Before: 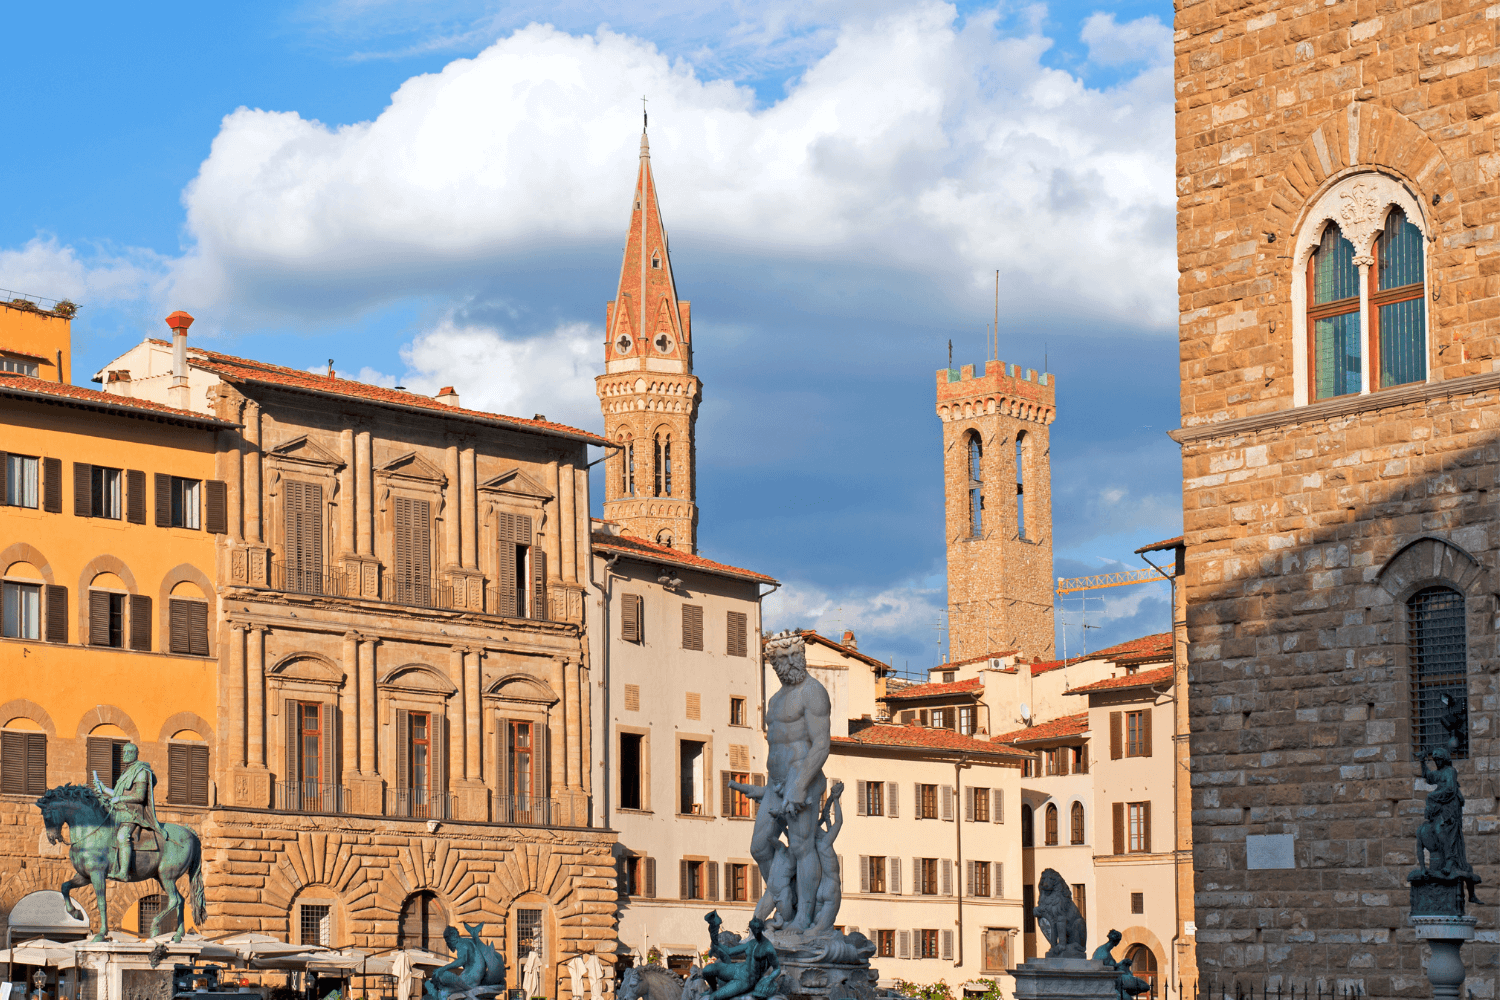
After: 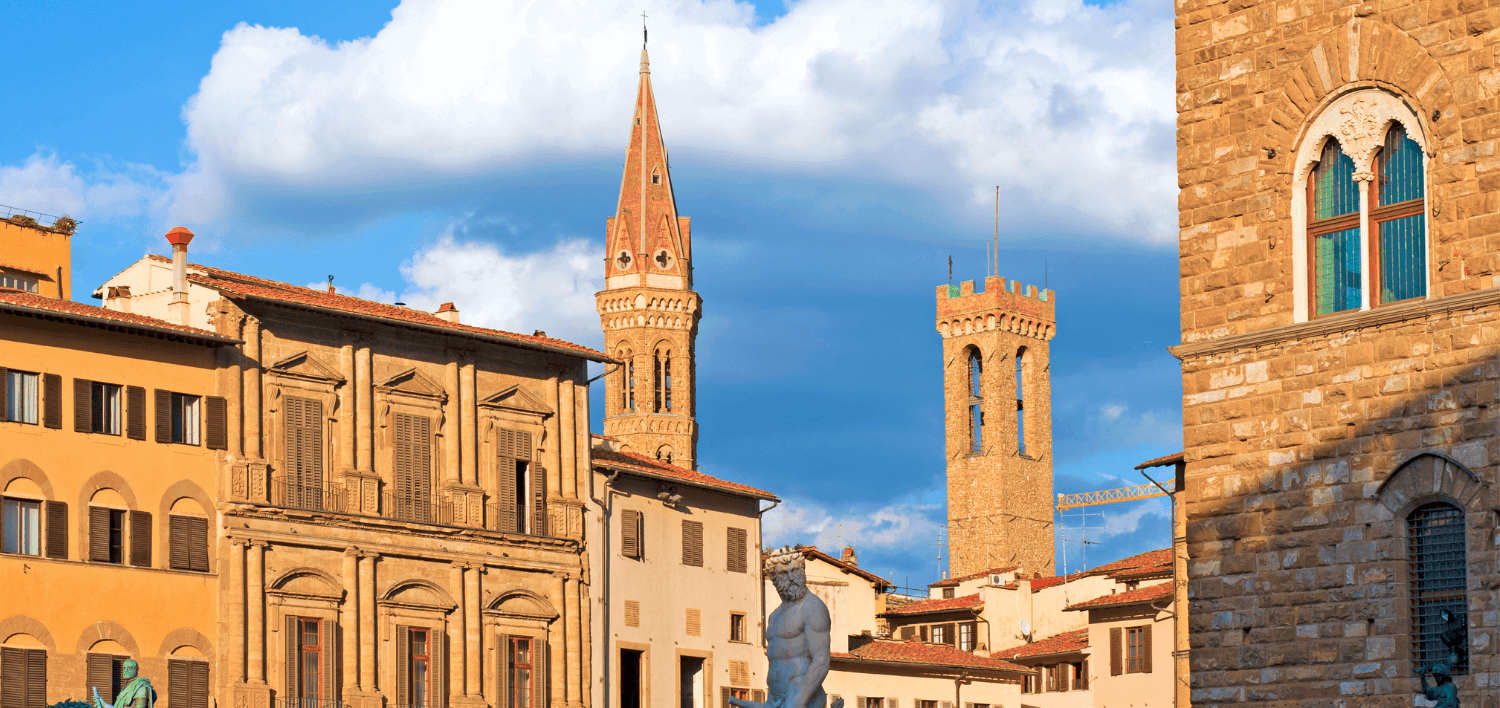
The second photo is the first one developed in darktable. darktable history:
velvia: strength 67.13%, mid-tones bias 0.973
crop and rotate: top 8.447%, bottom 20.72%
